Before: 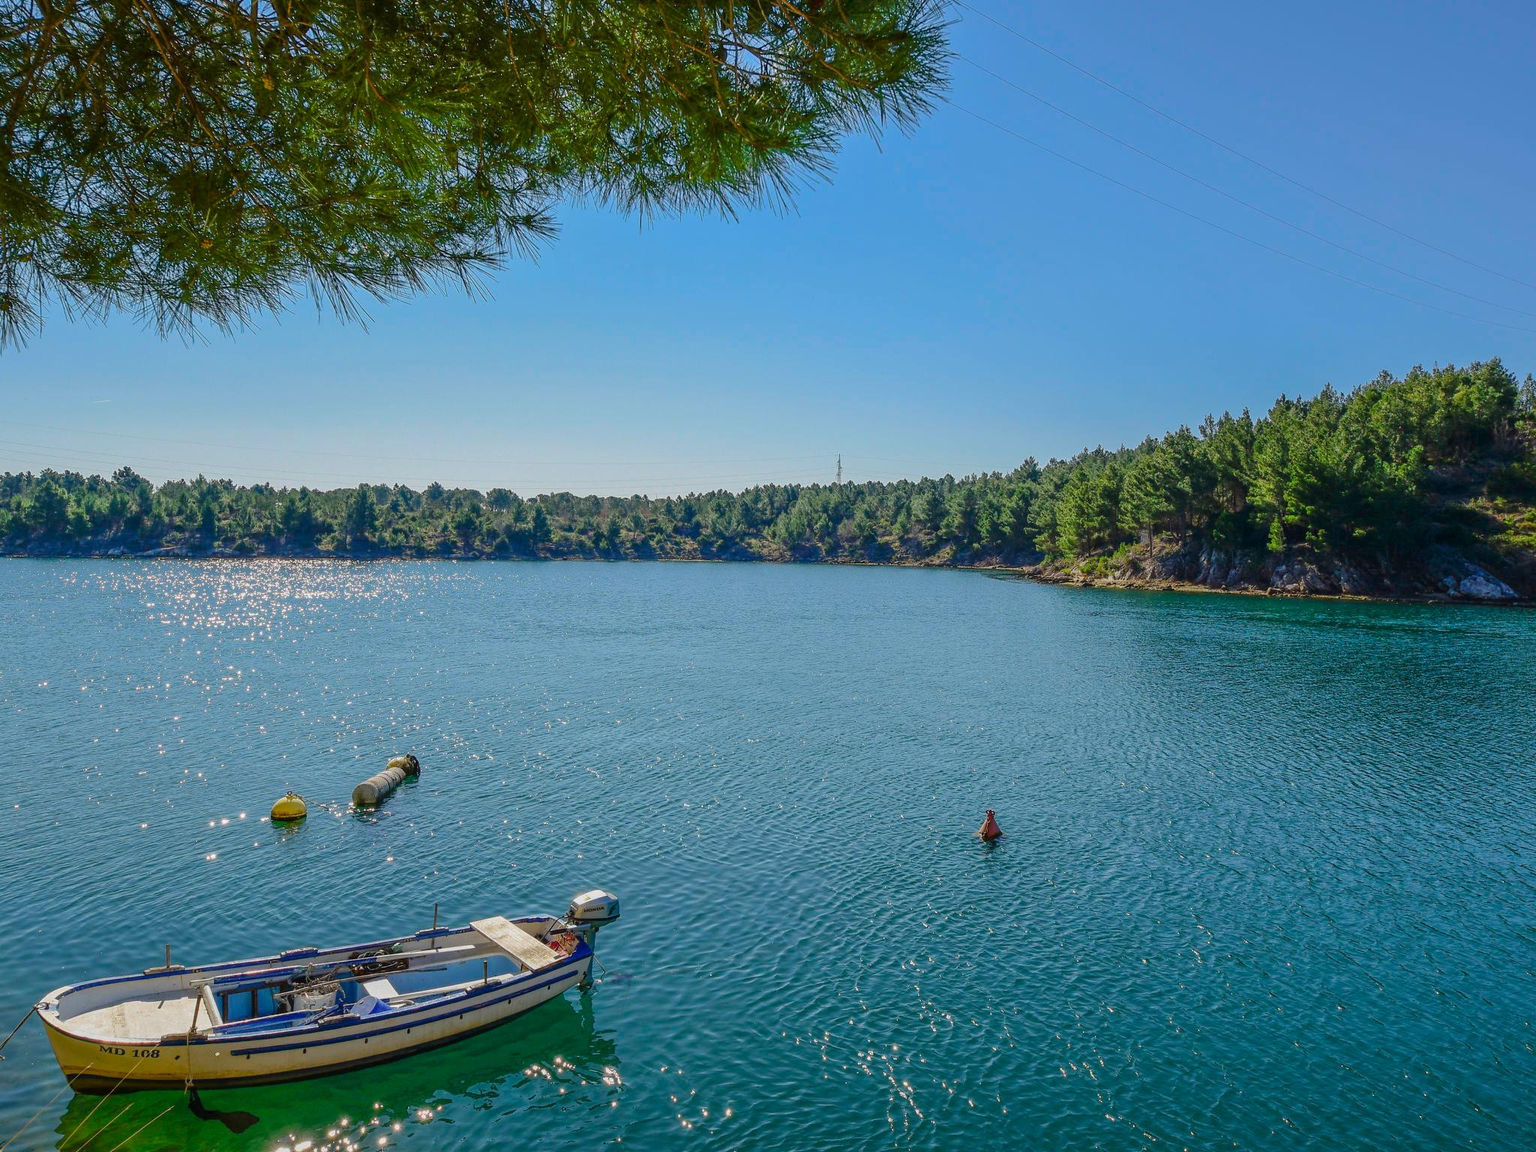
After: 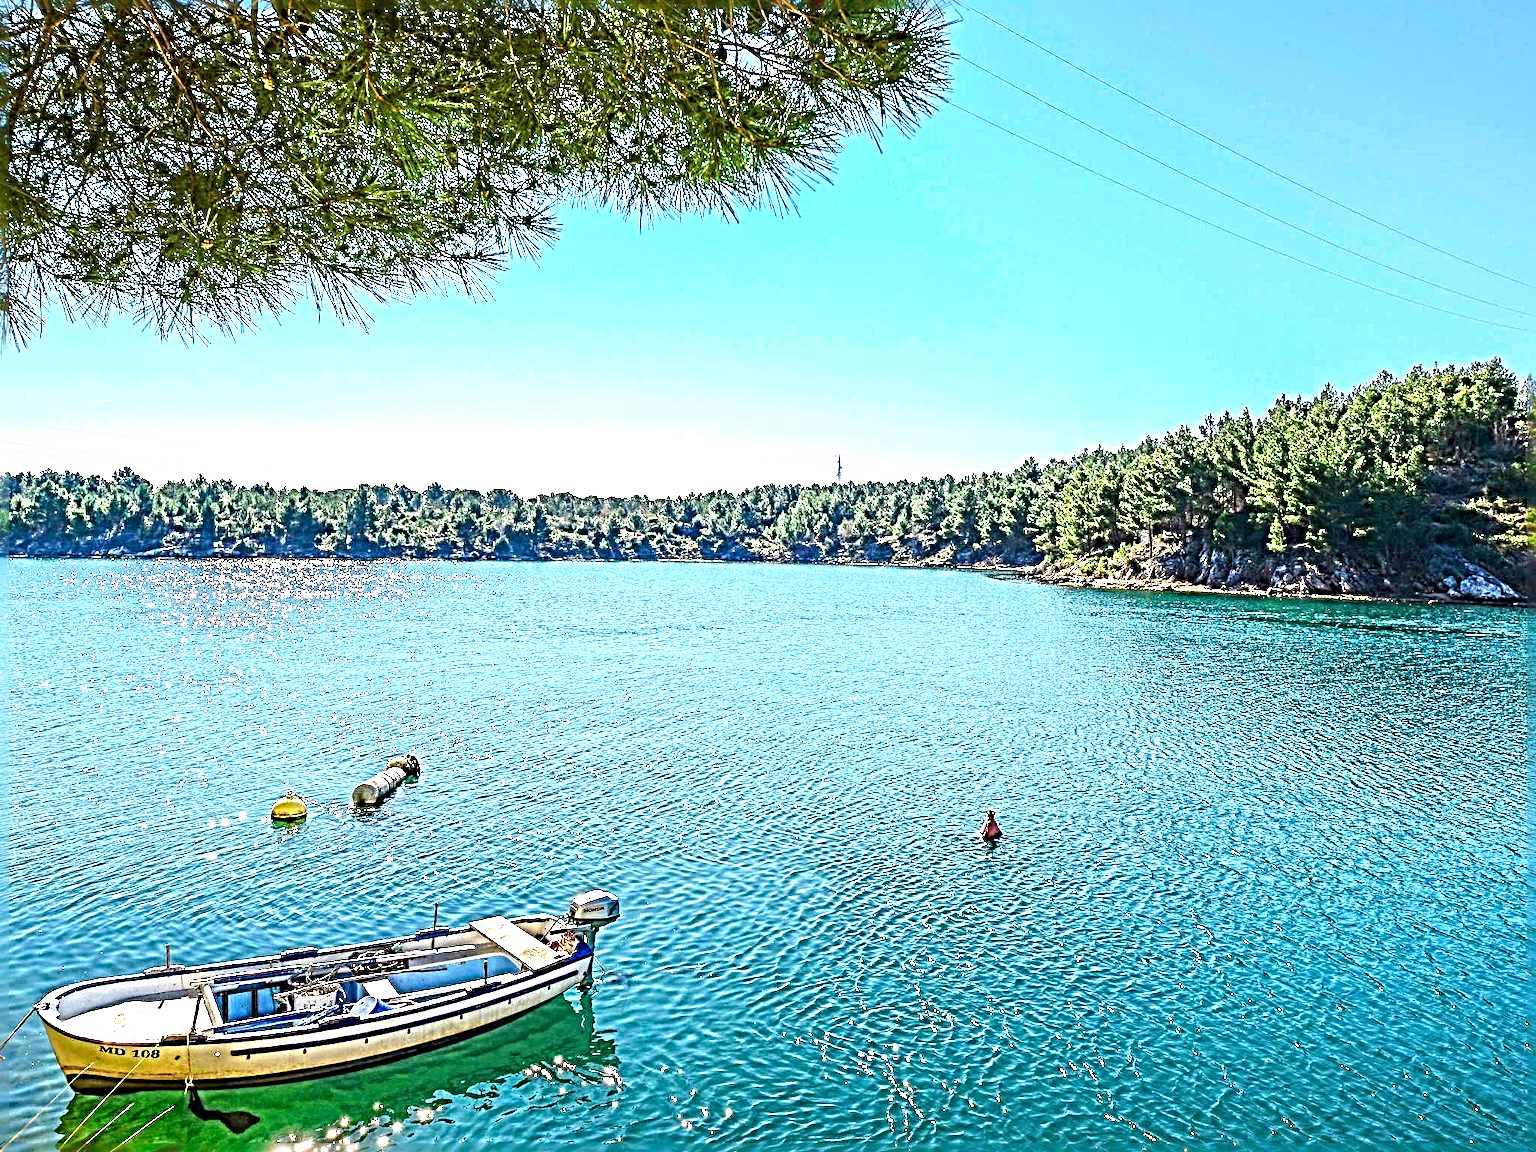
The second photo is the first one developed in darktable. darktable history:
exposure: black level correction 0, exposure 1.592 EV, compensate exposure bias true, compensate highlight preservation false
sharpen: radius 6.277, amount 1.814, threshold 0.216
local contrast: highlights 103%, shadows 99%, detail 119%, midtone range 0.2
